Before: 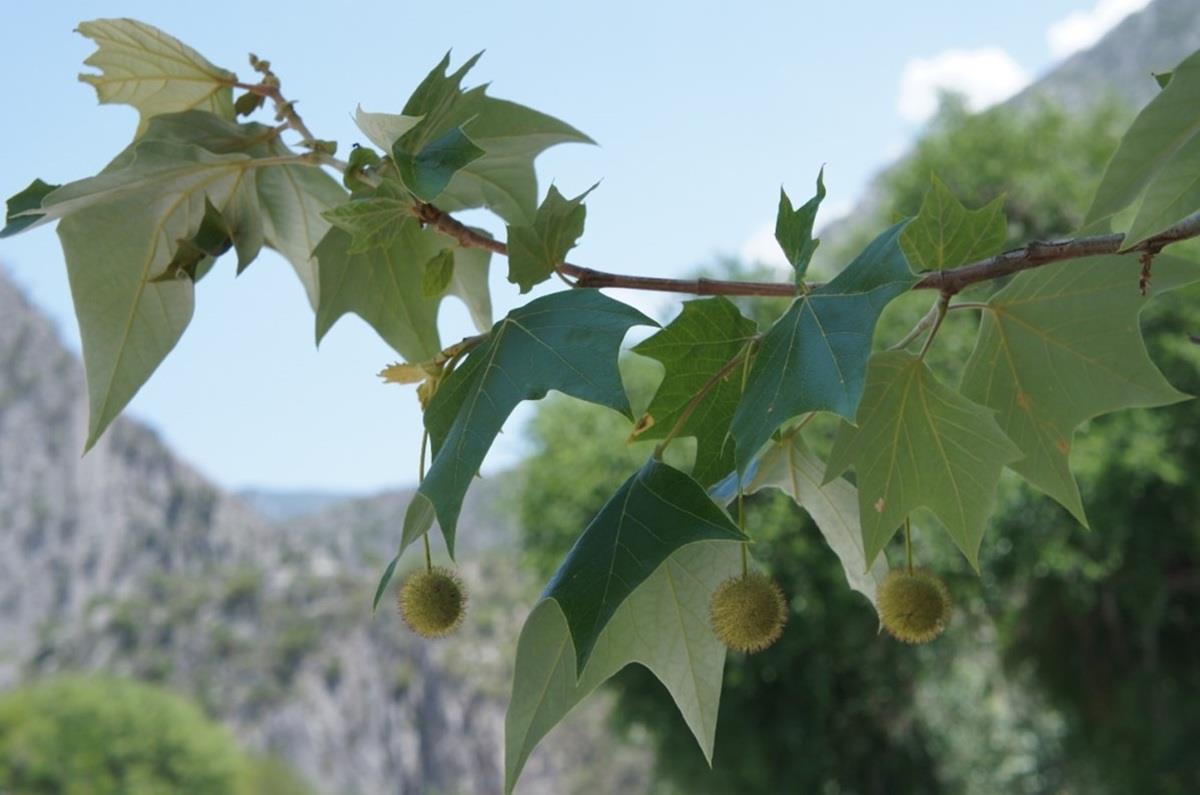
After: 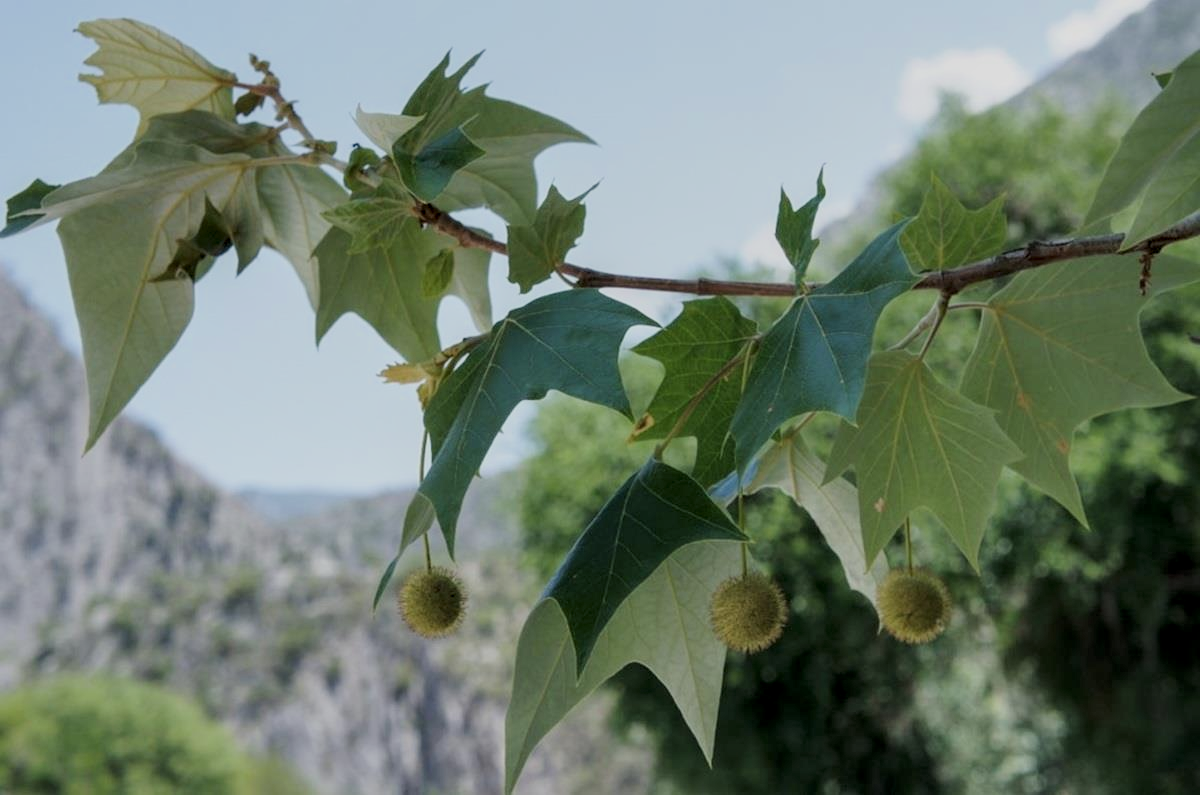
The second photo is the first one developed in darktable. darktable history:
filmic rgb: black relative exposure -7.65 EV, white relative exposure 4.56 EV, hardness 3.61
local contrast: detail 130%
